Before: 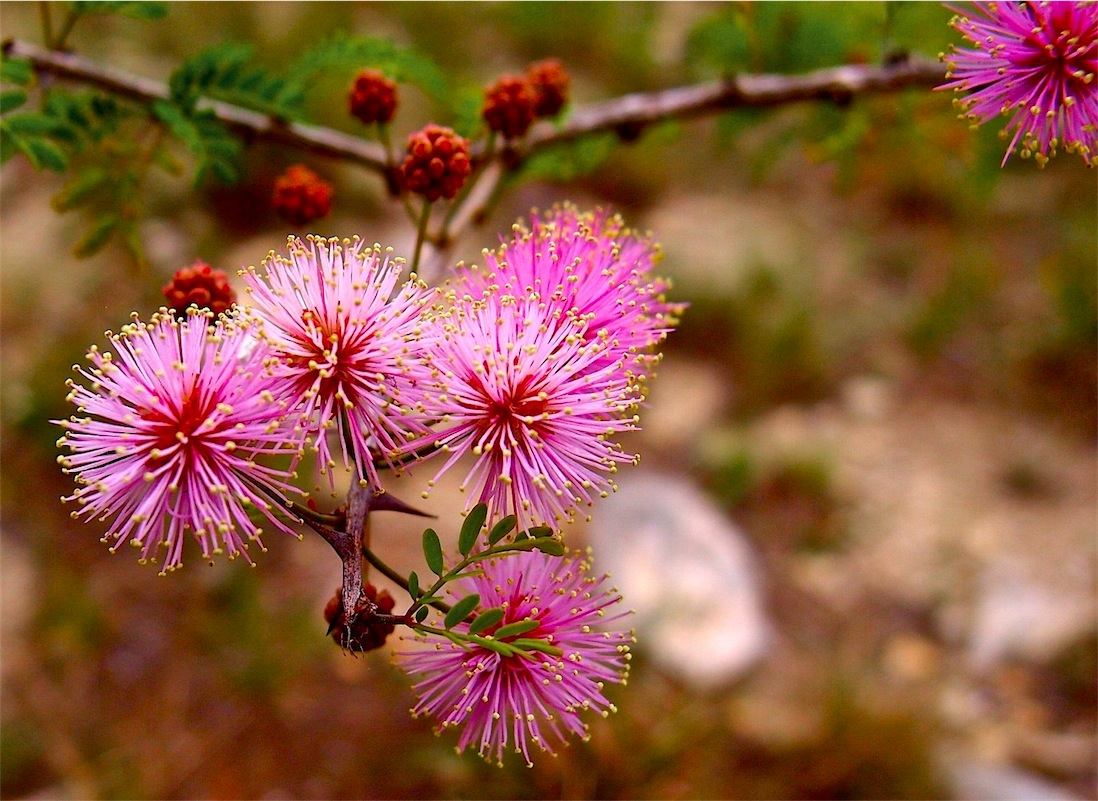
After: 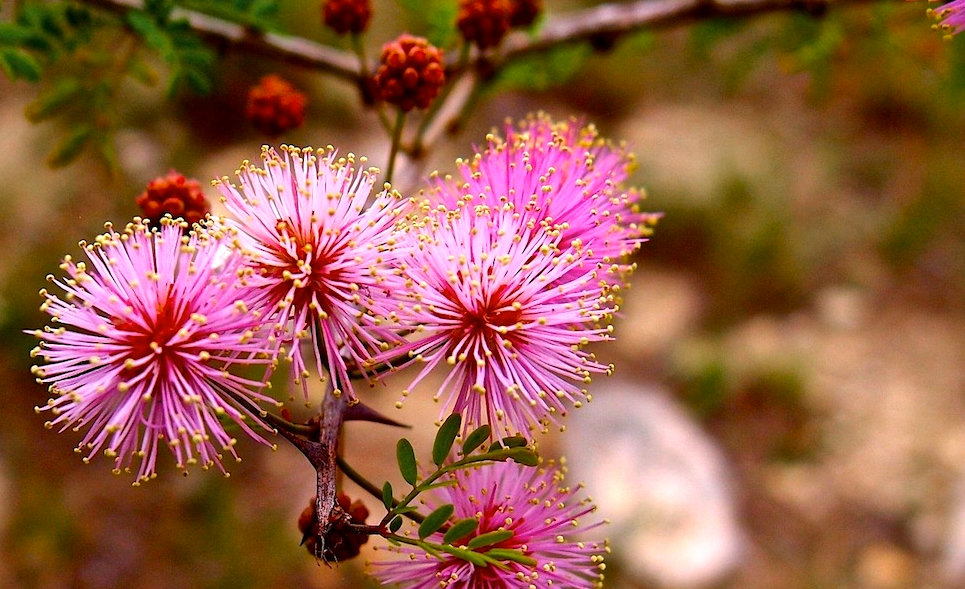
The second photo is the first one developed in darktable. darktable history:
color balance: contrast 10%
crop and rotate: left 2.425%, top 11.305%, right 9.6%, bottom 15.08%
